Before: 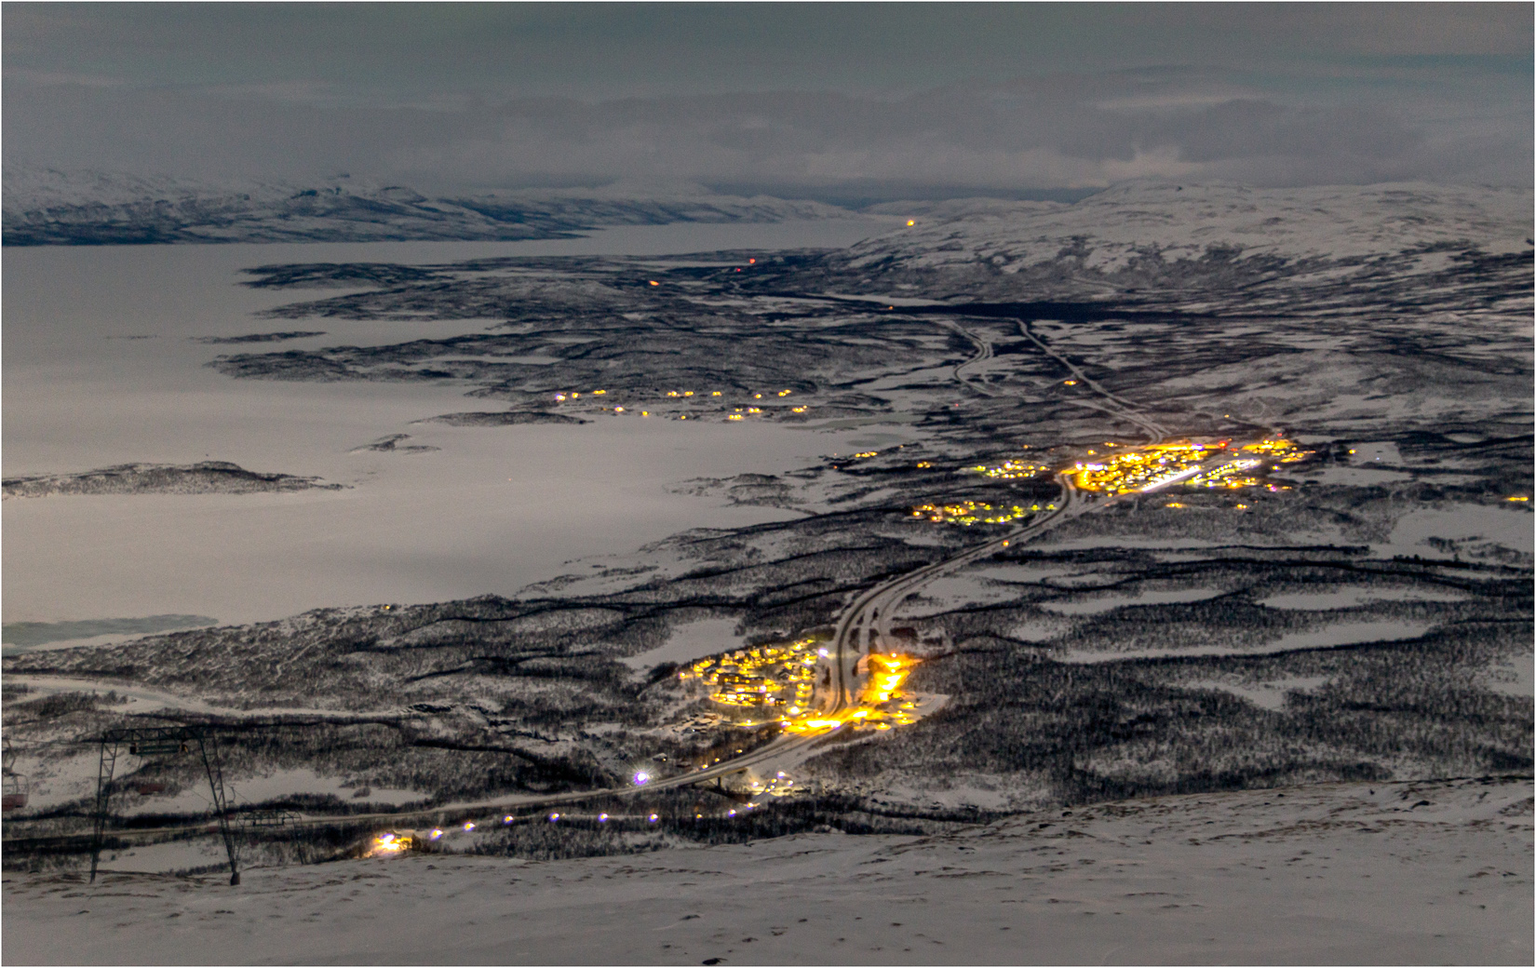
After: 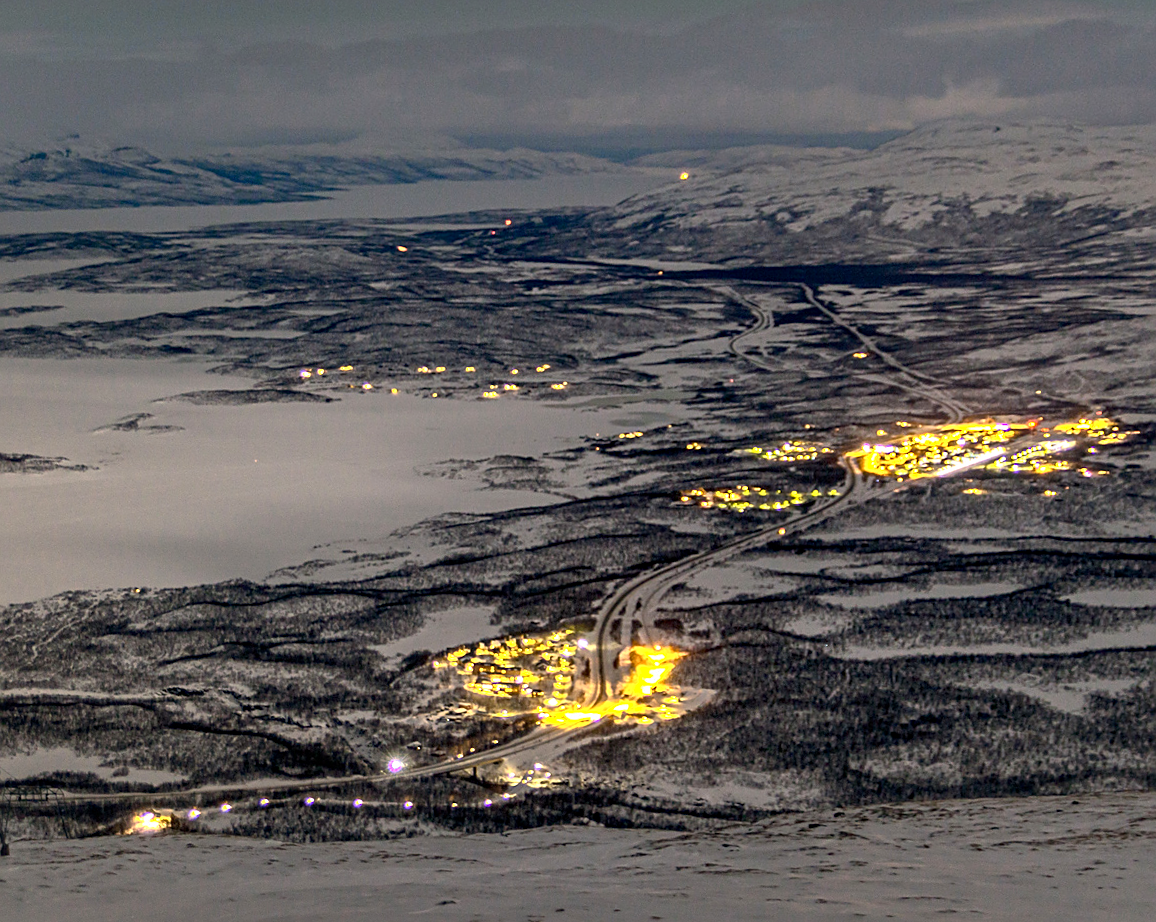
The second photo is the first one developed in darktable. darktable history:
sharpen: on, module defaults
exposure: compensate highlight preservation false
crop and rotate: left 13.15%, top 5.251%, right 12.609%
color zones: curves: ch0 [(0.099, 0.624) (0.257, 0.596) (0.384, 0.376) (0.529, 0.492) (0.697, 0.564) (0.768, 0.532) (0.908, 0.644)]; ch1 [(0.112, 0.564) (0.254, 0.612) (0.432, 0.676) (0.592, 0.456) (0.743, 0.684) (0.888, 0.536)]; ch2 [(0.25, 0.5) (0.469, 0.36) (0.75, 0.5)]
rotate and perspective: rotation 0.062°, lens shift (vertical) 0.115, lens shift (horizontal) -0.133, crop left 0.047, crop right 0.94, crop top 0.061, crop bottom 0.94
